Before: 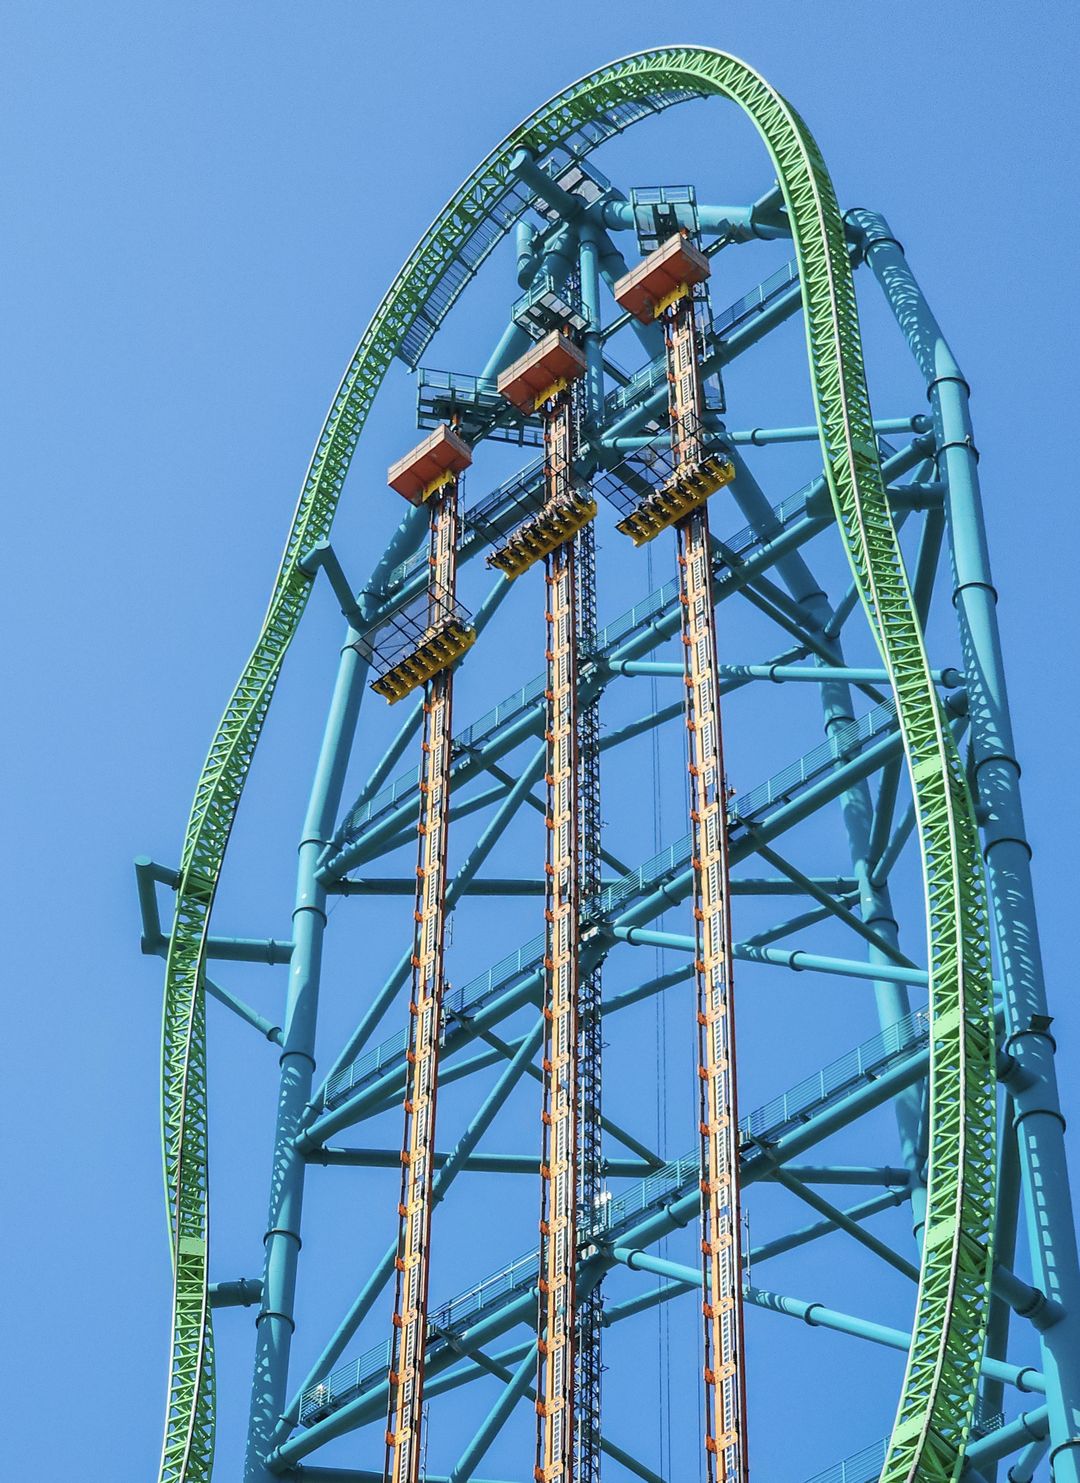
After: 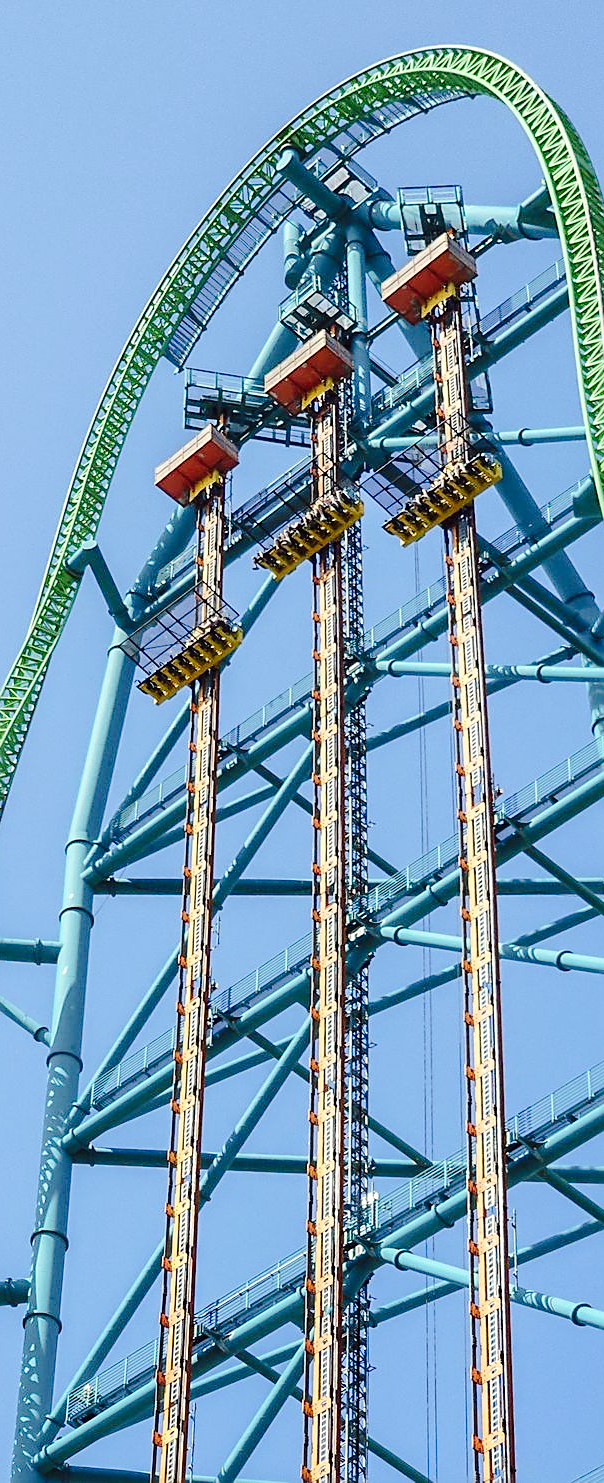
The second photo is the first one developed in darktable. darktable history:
crop: left 21.579%, right 22.48%
contrast brightness saturation: contrast 0.1, brightness 0.018, saturation 0.023
tone curve: curves: ch0 [(0, 0) (0.003, 0.002) (0.011, 0.008) (0.025, 0.016) (0.044, 0.026) (0.069, 0.04) (0.1, 0.061) (0.136, 0.104) (0.177, 0.15) (0.224, 0.22) (0.277, 0.307) (0.335, 0.399) (0.399, 0.492) (0.468, 0.575) (0.543, 0.638) (0.623, 0.701) (0.709, 0.778) (0.801, 0.85) (0.898, 0.934) (1, 1)], preserve colors none
sharpen: on, module defaults
color correction: highlights a* -0.882, highlights b* 4.47, shadows a* 3.58
